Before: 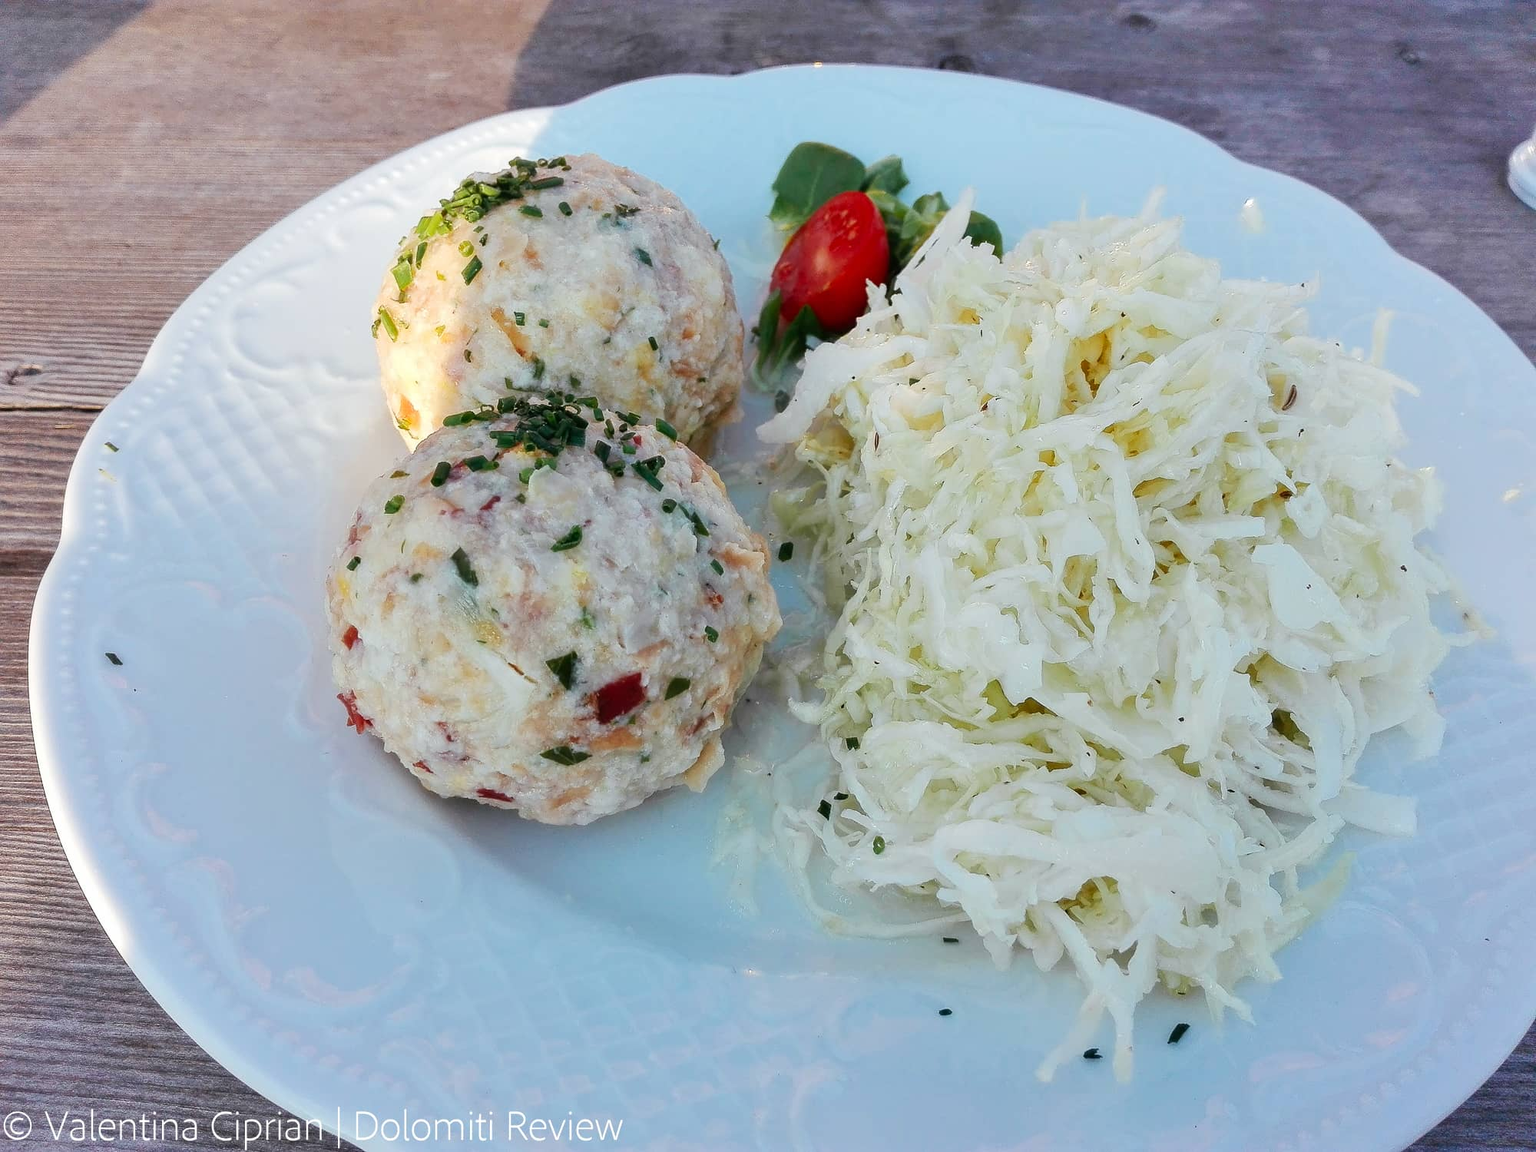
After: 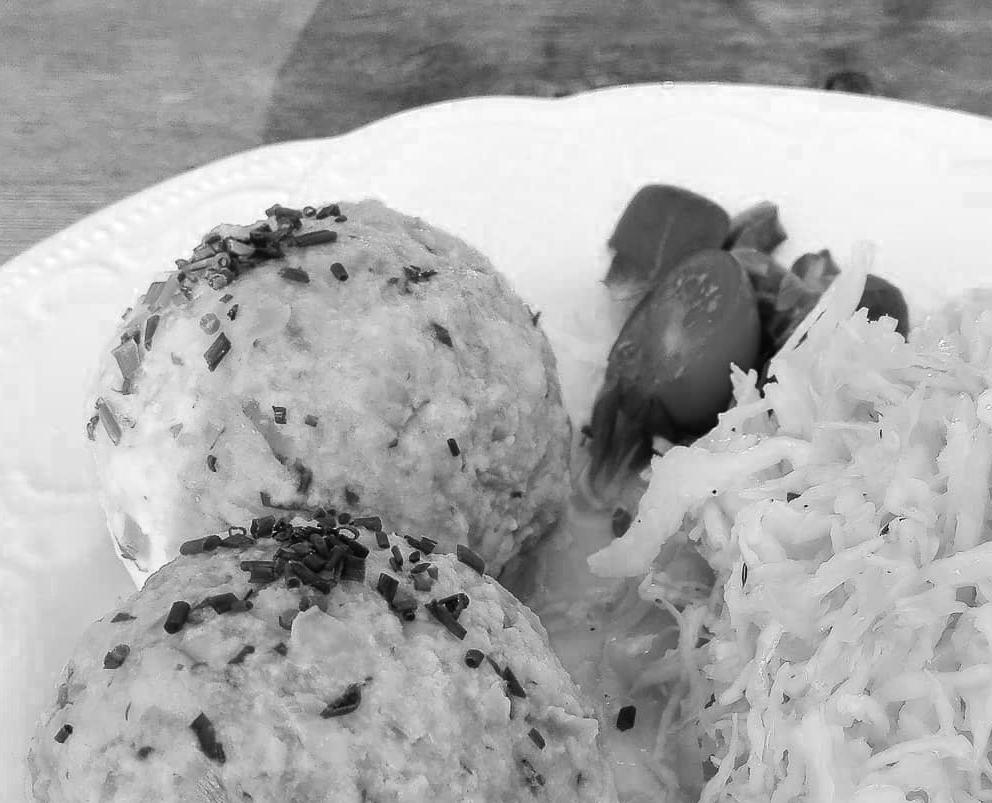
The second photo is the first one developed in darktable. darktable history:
crop: left 19.899%, right 30.443%, bottom 45.943%
color zones: curves: ch0 [(0, 0.613) (0.01, 0.613) (0.245, 0.448) (0.498, 0.529) (0.642, 0.665) (0.879, 0.777) (0.99, 0.613)]; ch1 [(0, 0) (0.143, 0) (0.286, 0) (0.429, 0) (0.571, 0) (0.714, 0) (0.857, 0)], mix 25.9%
tone equalizer: on, module defaults
